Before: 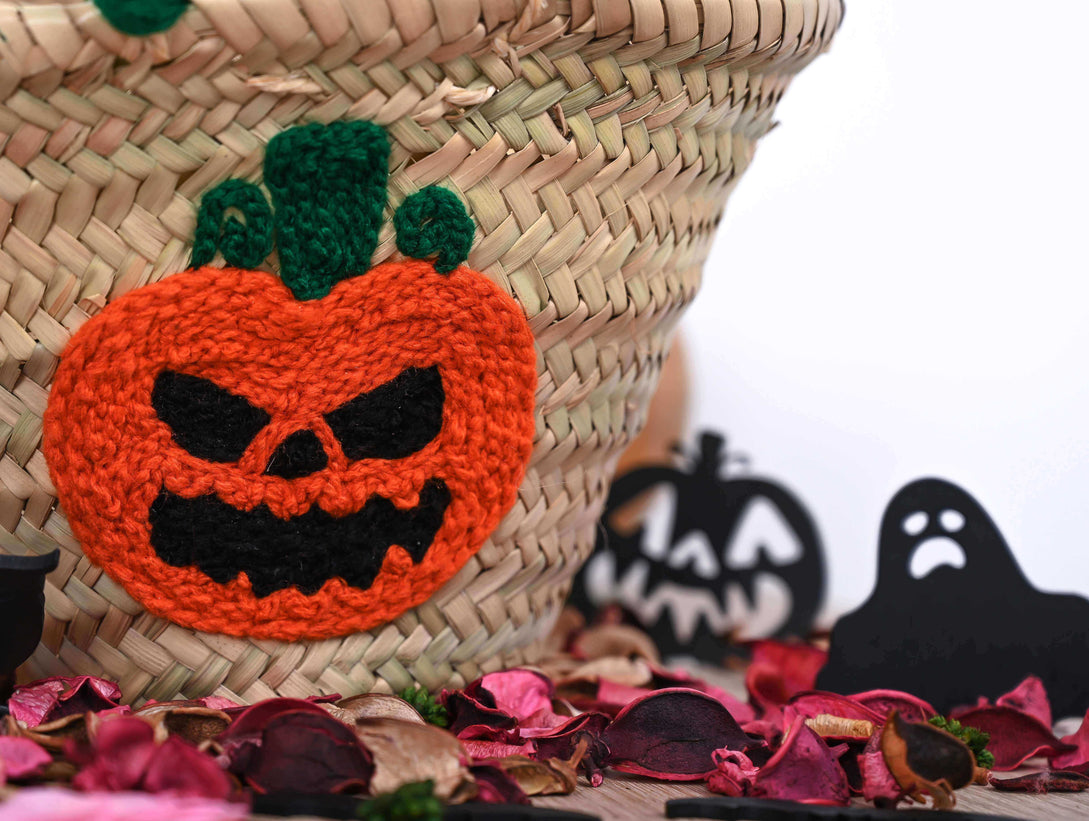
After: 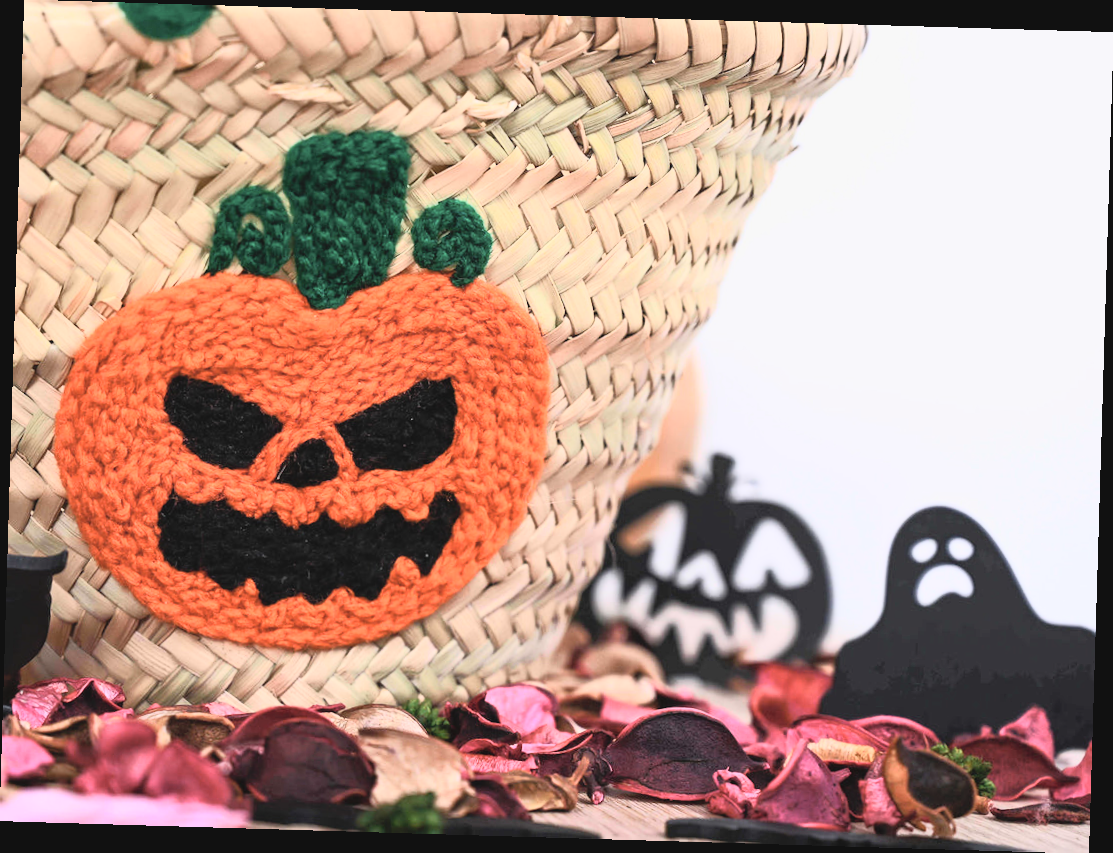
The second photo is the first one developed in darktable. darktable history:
tone curve: curves: ch0 [(0, 0.052) (0.207, 0.35) (0.392, 0.592) (0.54, 0.803) (0.725, 0.922) (0.99, 0.974)], color space Lab, independent channels, preserve colors none
rotate and perspective: rotation 1.72°, automatic cropping off
